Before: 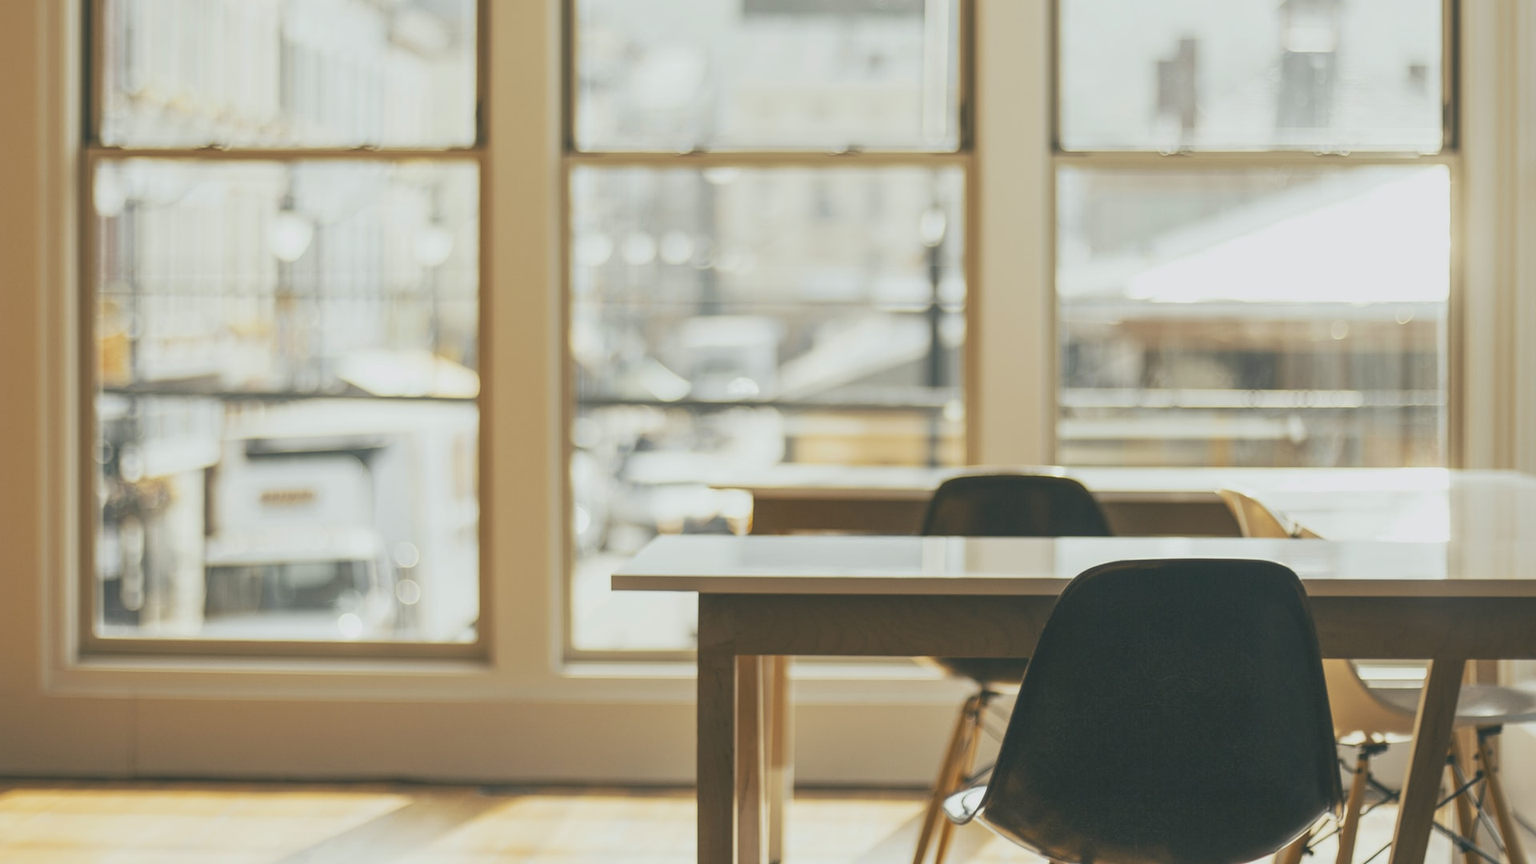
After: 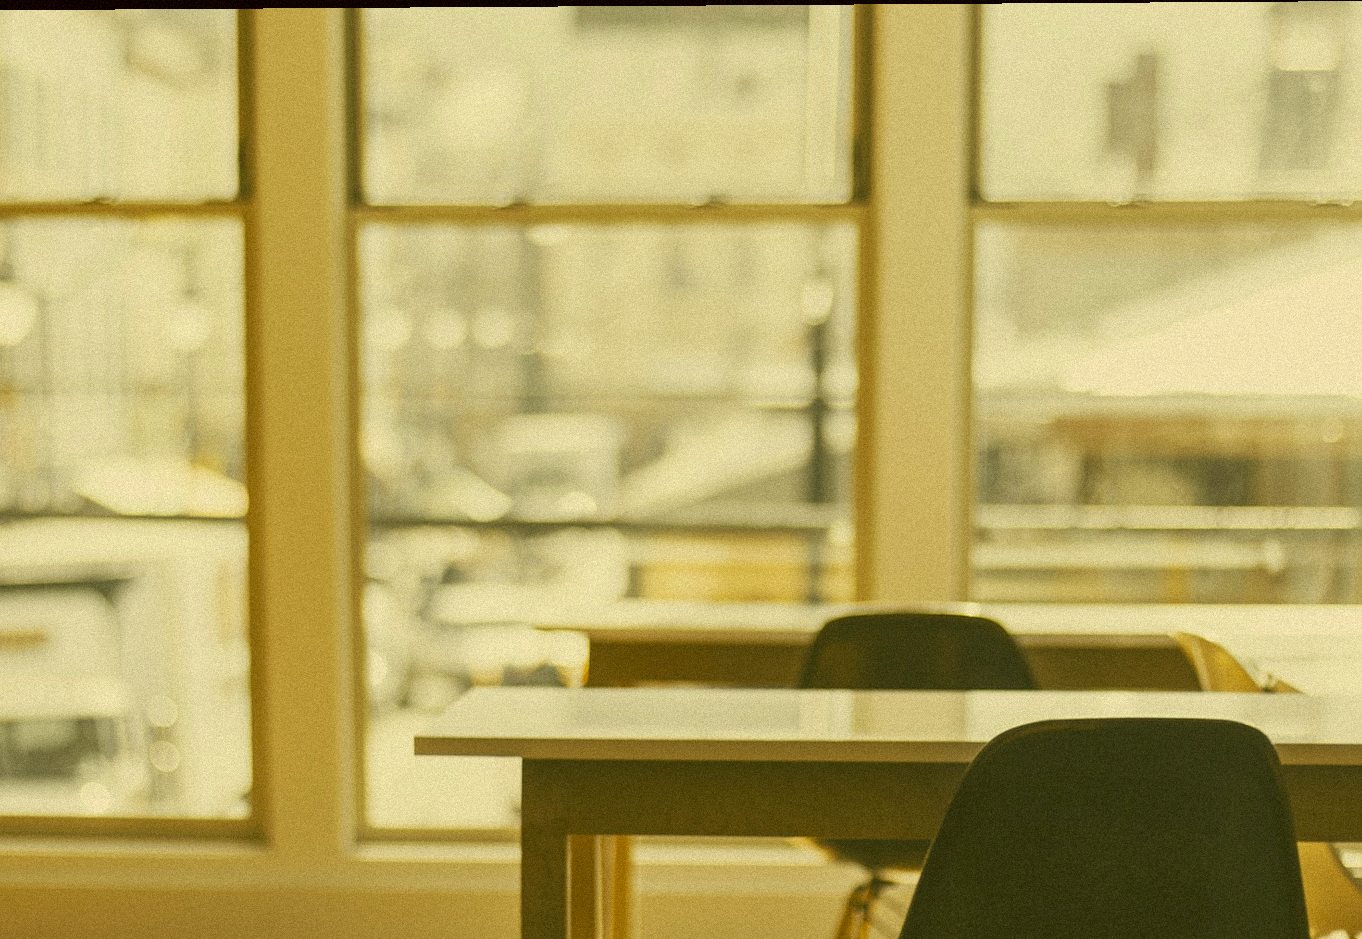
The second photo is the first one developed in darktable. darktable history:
grain: mid-tones bias 0%
rotate and perspective: lens shift (vertical) 0.048, lens shift (horizontal) -0.024, automatic cropping off
crop: left 18.479%, right 12.2%, bottom 13.971%
color correction: highlights a* 0.162, highlights b* 29.53, shadows a* -0.162, shadows b* 21.09
